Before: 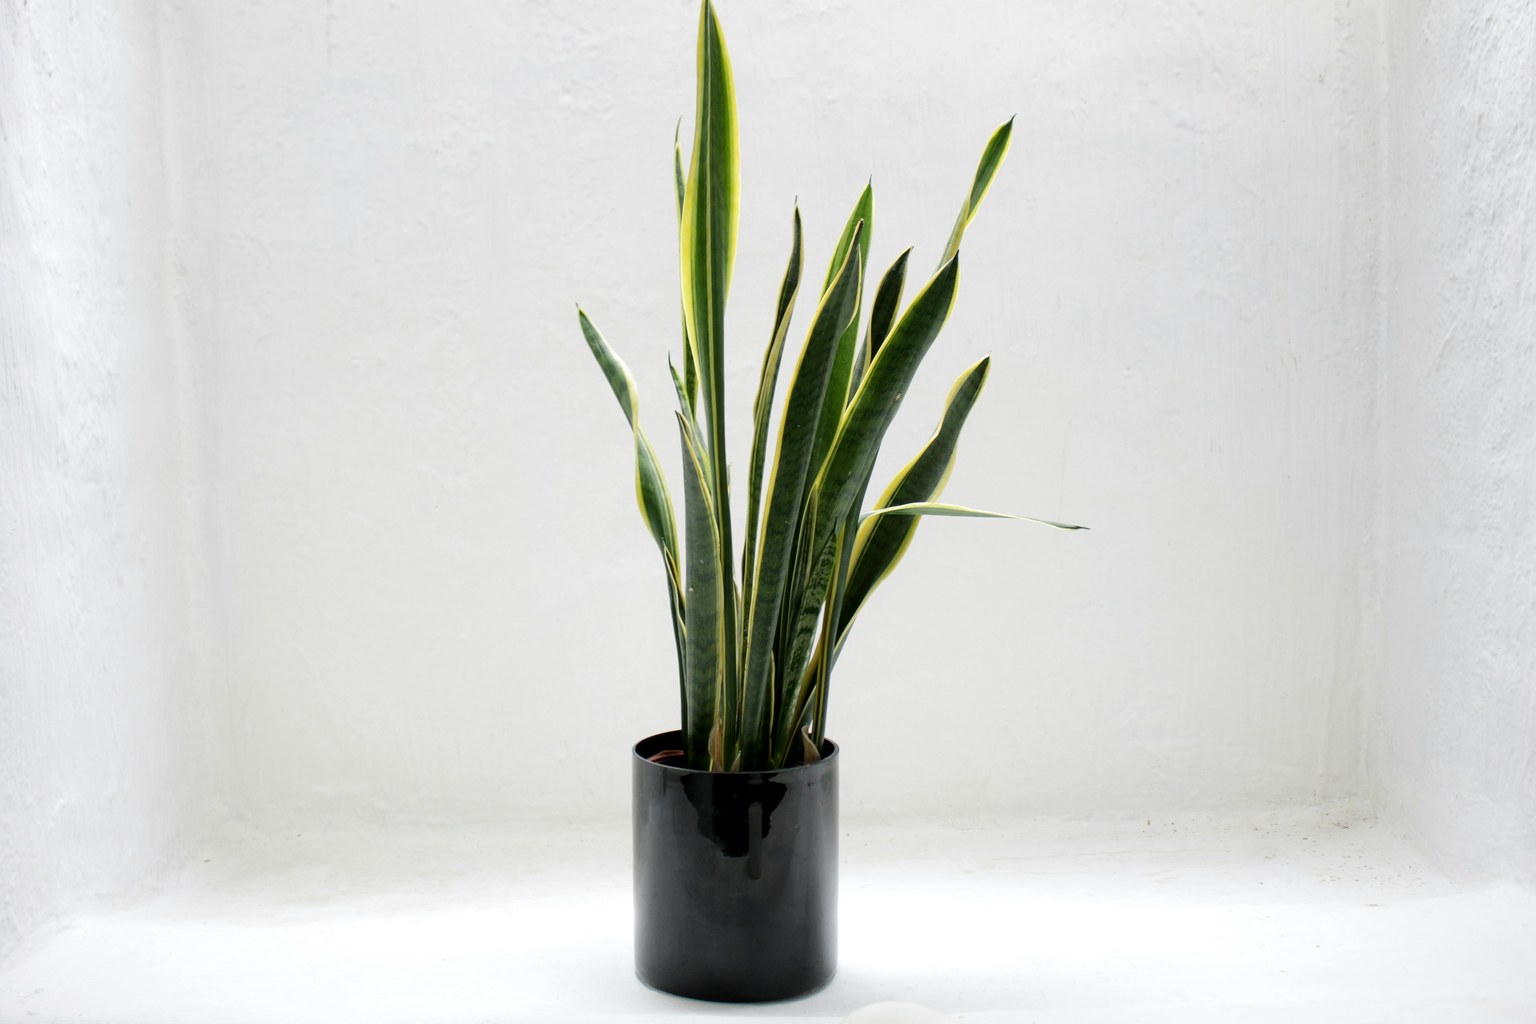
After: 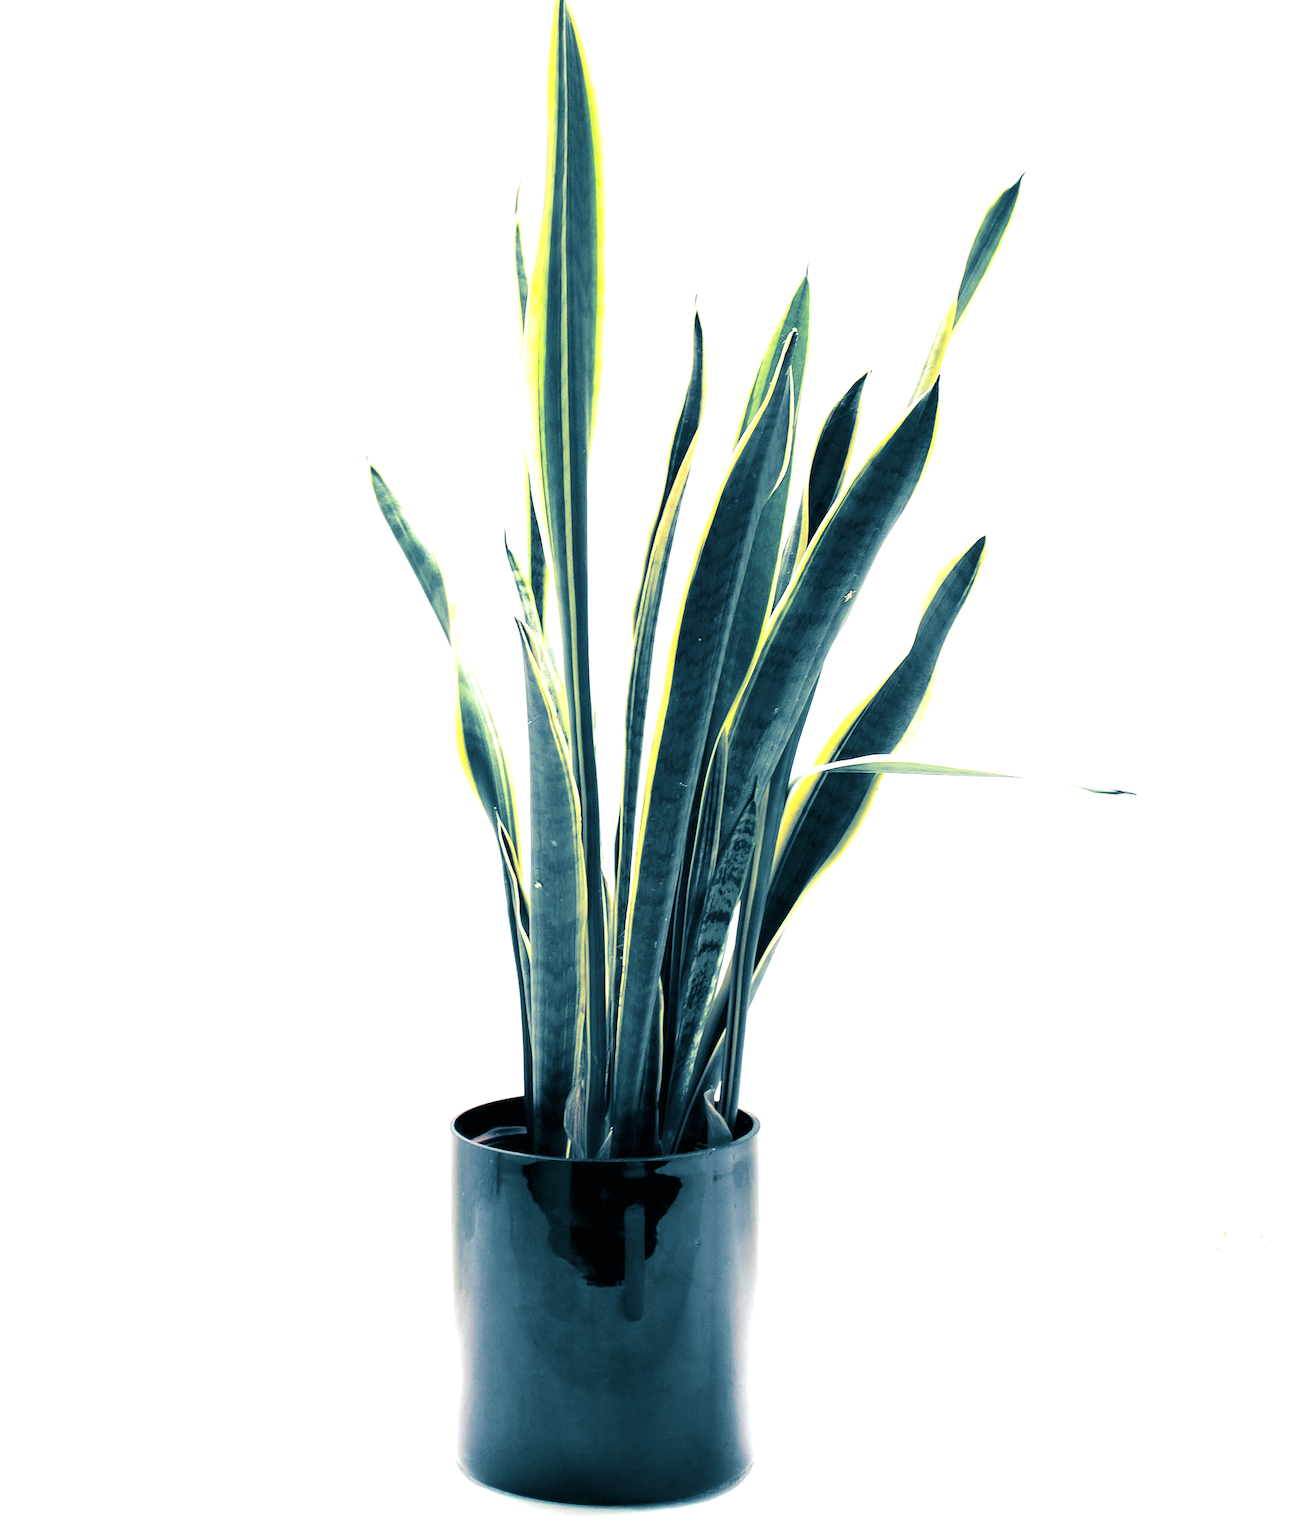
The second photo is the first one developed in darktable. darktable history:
exposure: black level correction 0, exposure 1.2 EV, compensate exposure bias true, compensate highlight preservation false
split-toning: shadows › hue 212.4°, balance -70
sharpen: on, module defaults
crop: left 21.674%, right 22.086%
